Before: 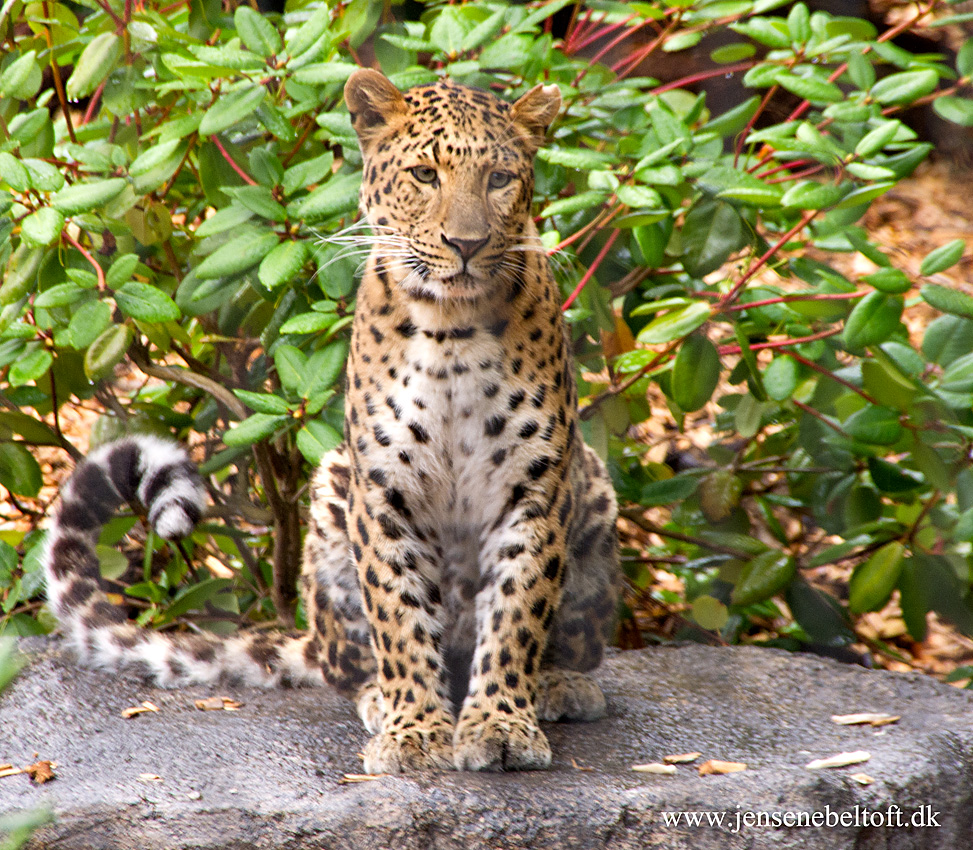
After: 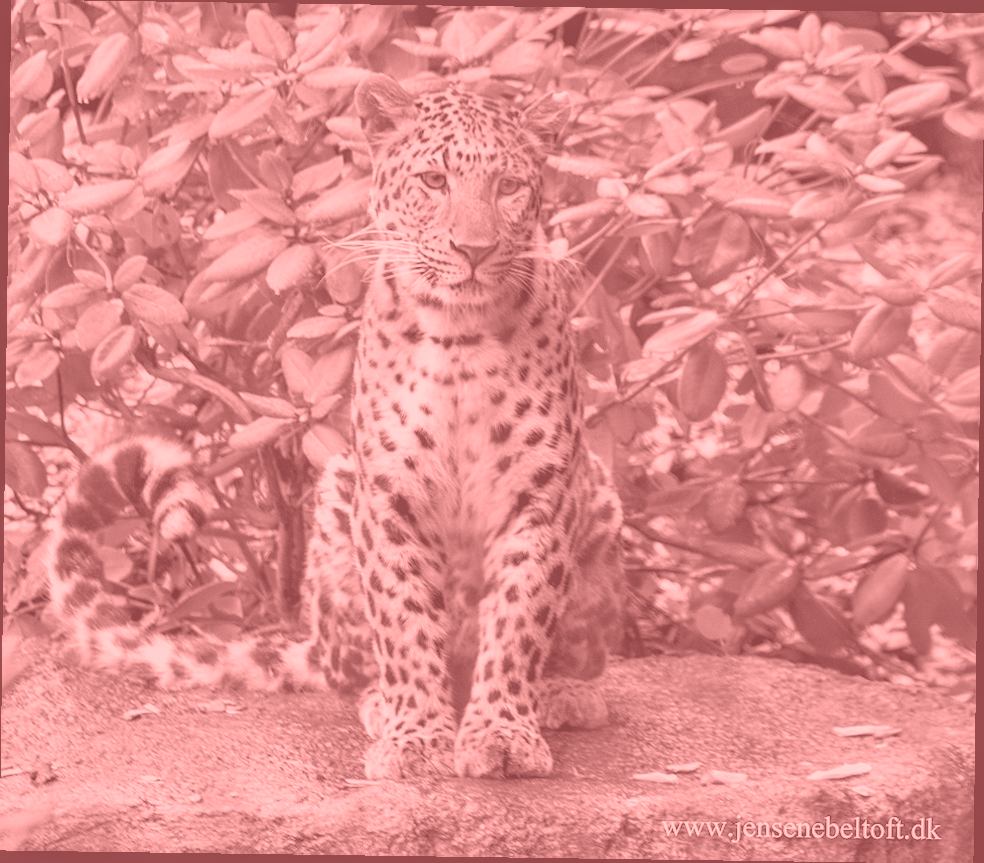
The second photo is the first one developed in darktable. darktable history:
local contrast: on, module defaults
colorize: saturation 51%, source mix 50.67%, lightness 50.67%
rotate and perspective: rotation 0.8°, automatic cropping off
